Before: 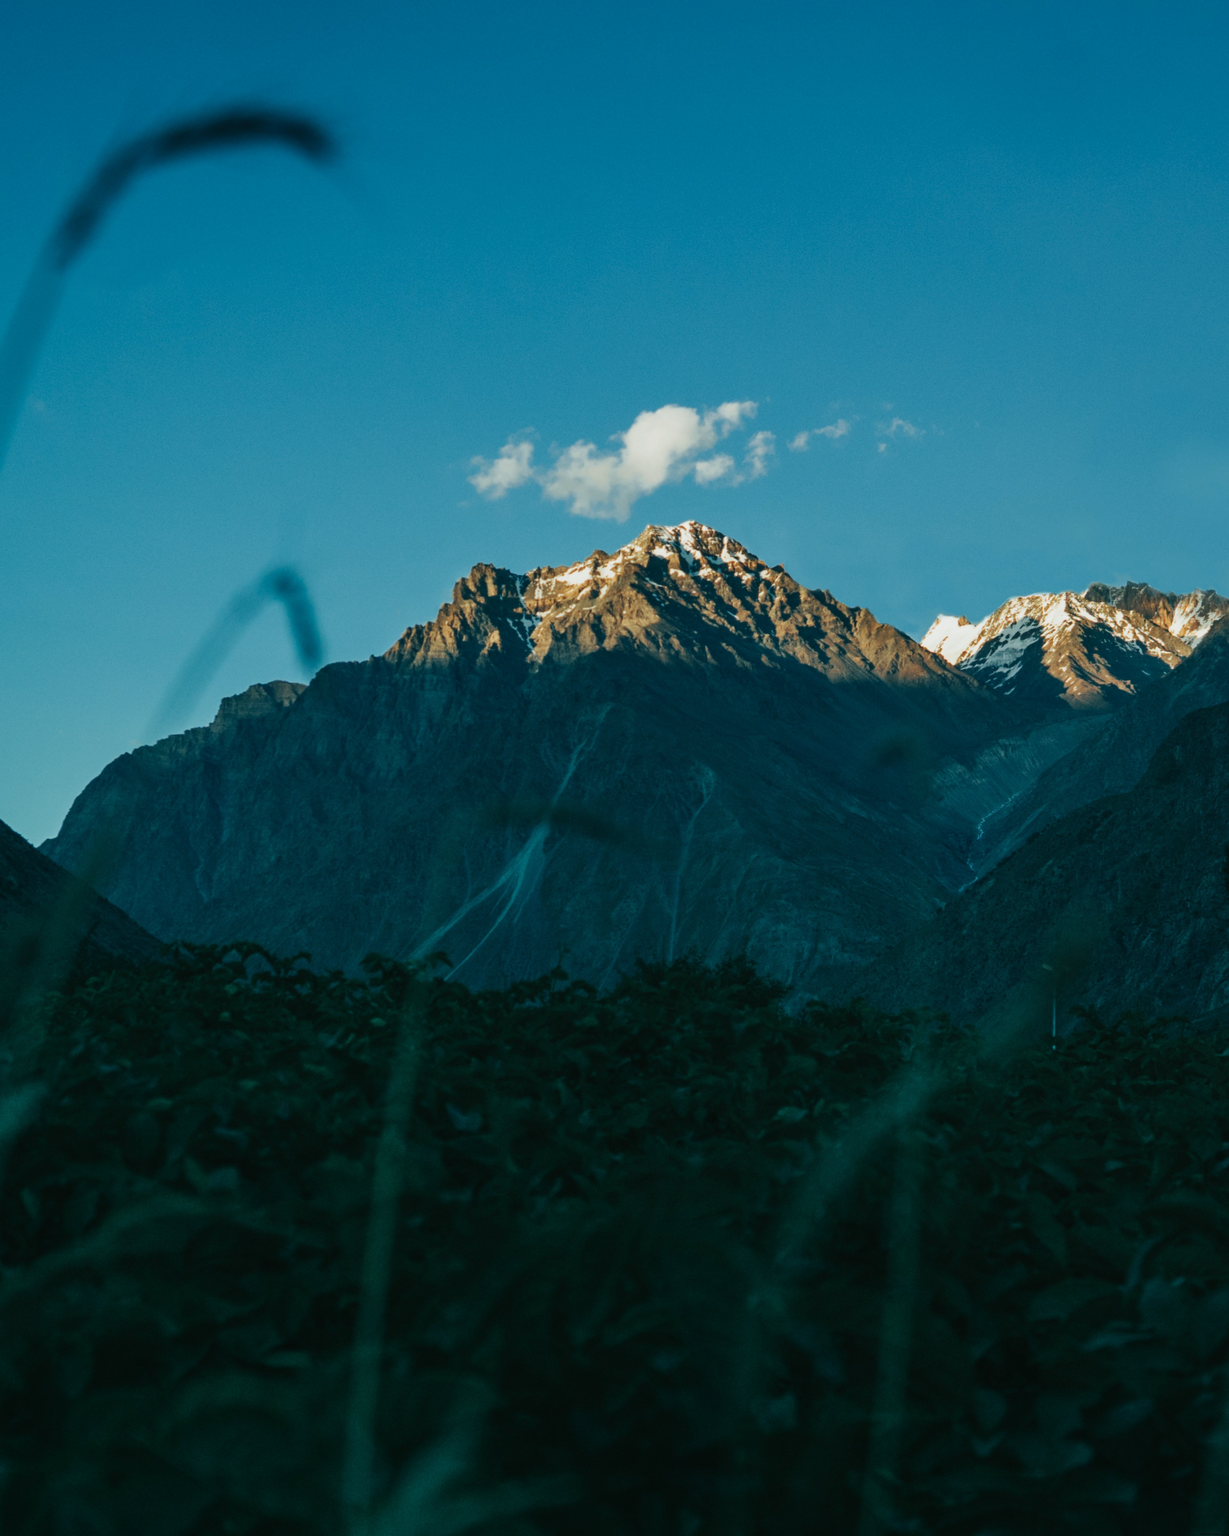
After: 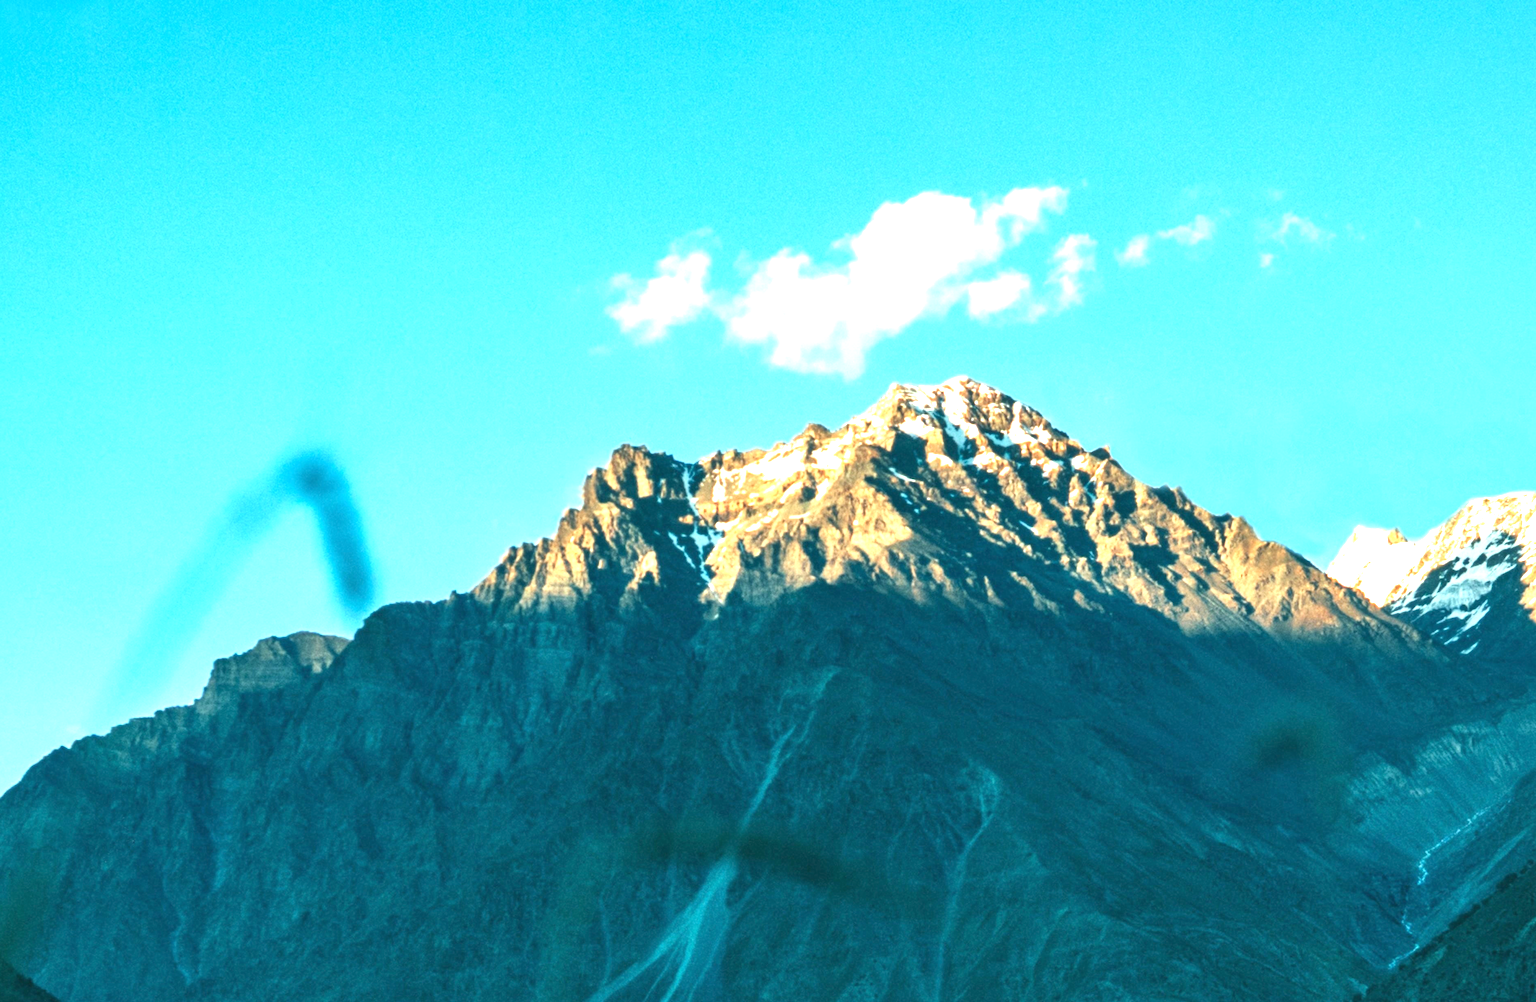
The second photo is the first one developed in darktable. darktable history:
exposure: black level correction 0, exposure 1.926 EV, compensate highlight preservation false
levels: black 8.55%, levels [0.016, 0.5, 0.996]
crop: left 7.144%, top 18.522%, right 14.402%, bottom 40.511%
